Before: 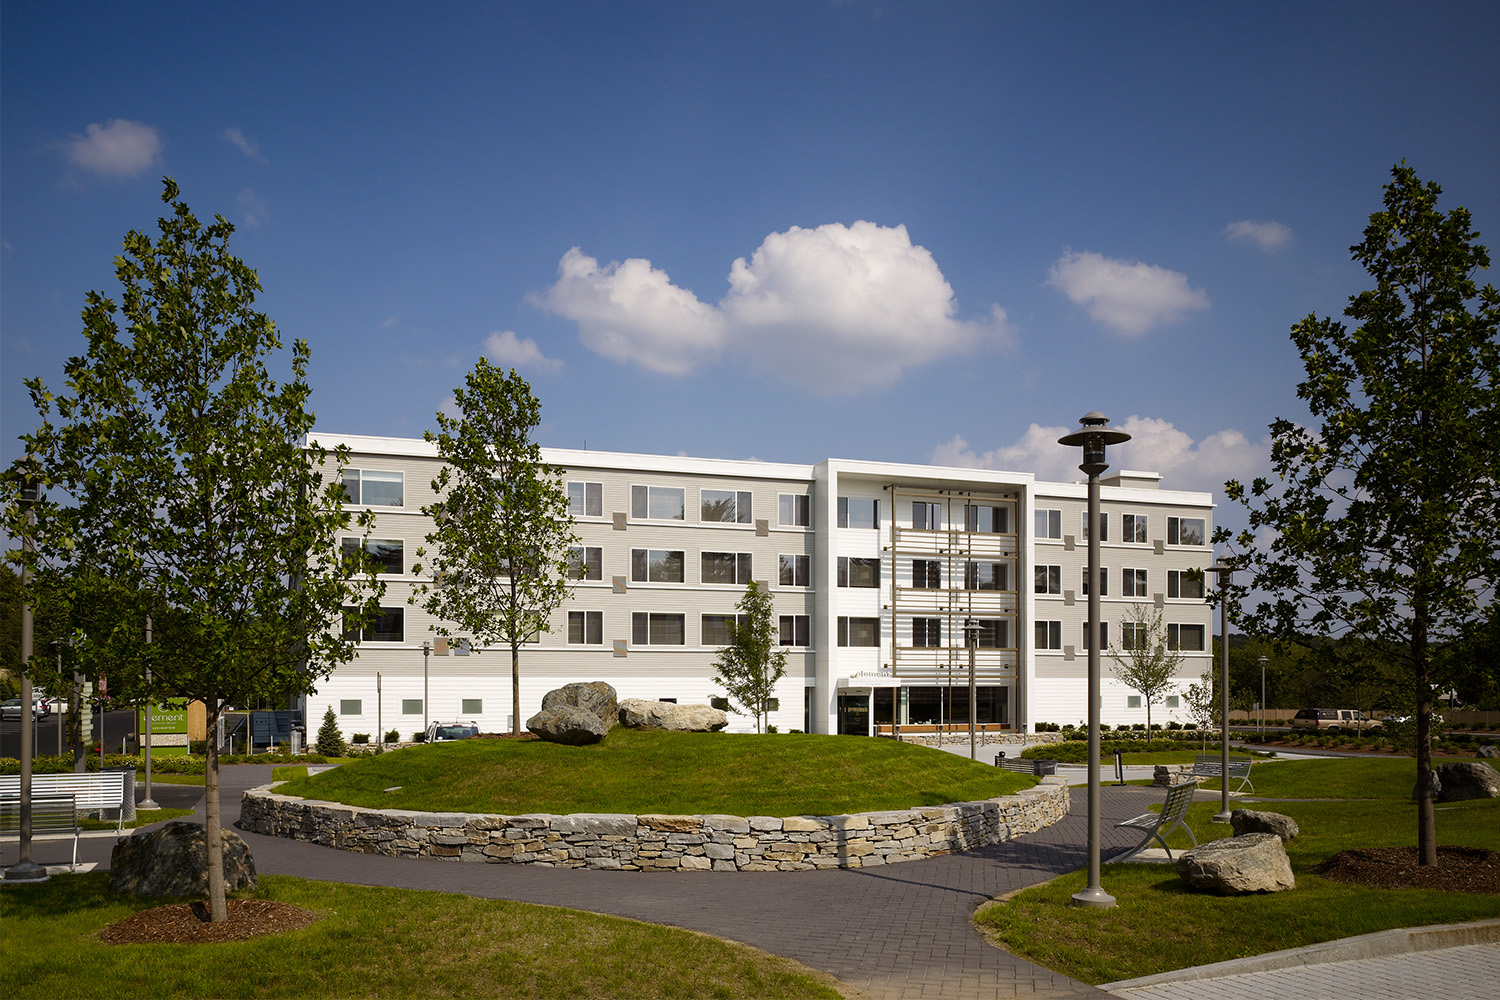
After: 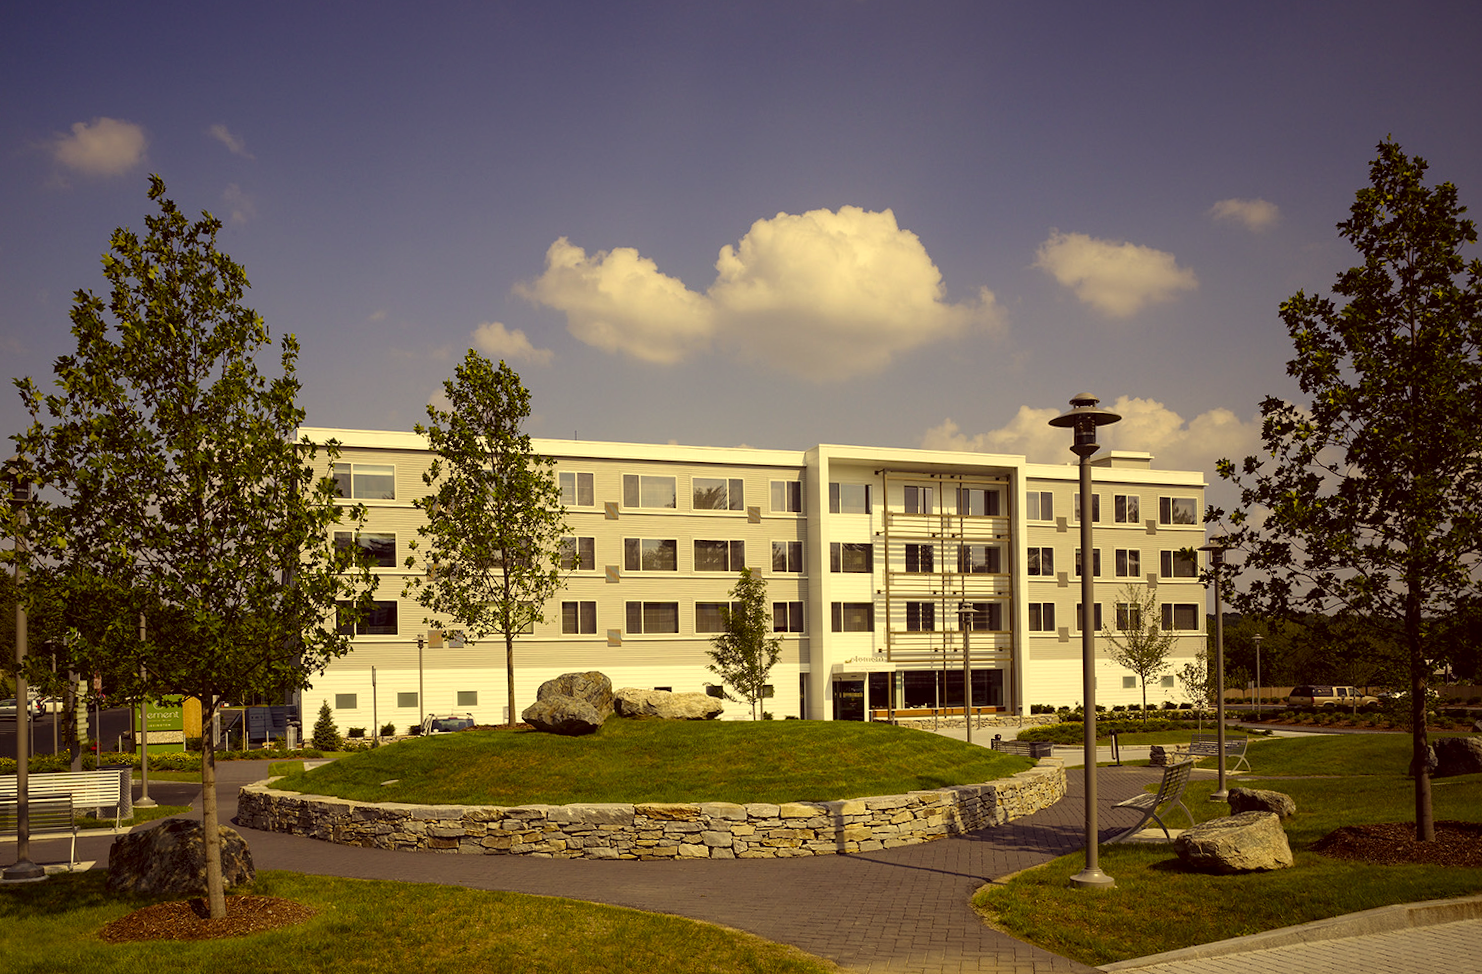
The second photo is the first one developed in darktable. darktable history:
rotate and perspective: rotation -1°, crop left 0.011, crop right 0.989, crop top 0.025, crop bottom 0.975
color correction: highlights a* -0.482, highlights b* 40, shadows a* 9.8, shadows b* -0.161
local contrast: highlights 100%, shadows 100%, detail 120%, midtone range 0.2
